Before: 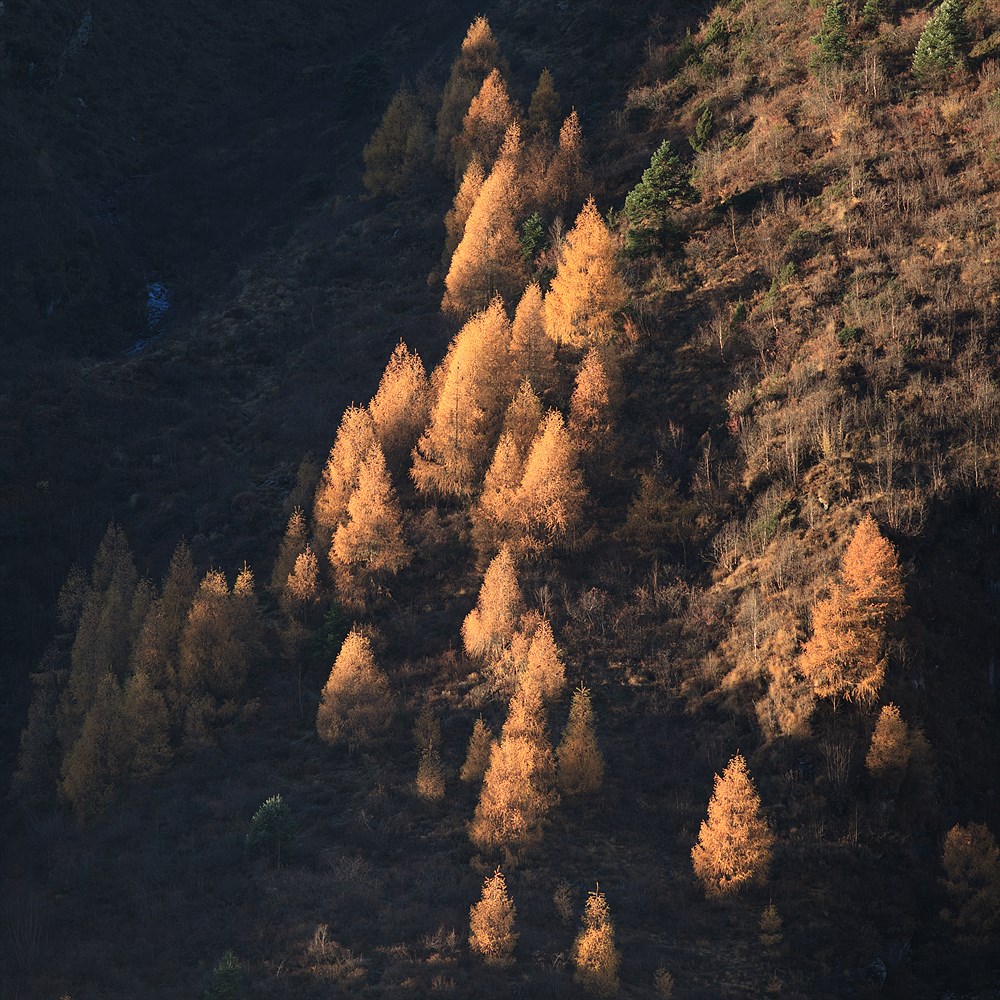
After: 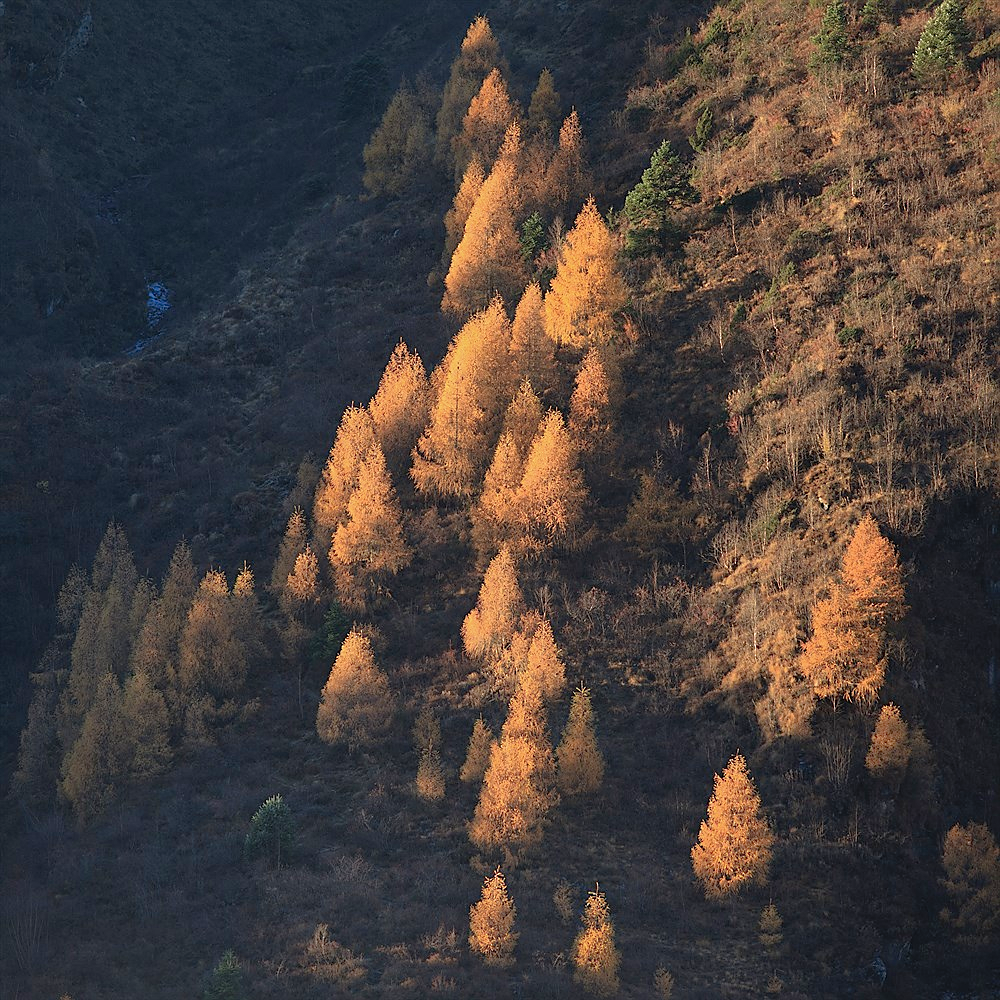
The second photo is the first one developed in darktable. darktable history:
sharpen: radius 1.474, amount 0.409, threshold 1.289
shadows and highlights: on, module defaults
